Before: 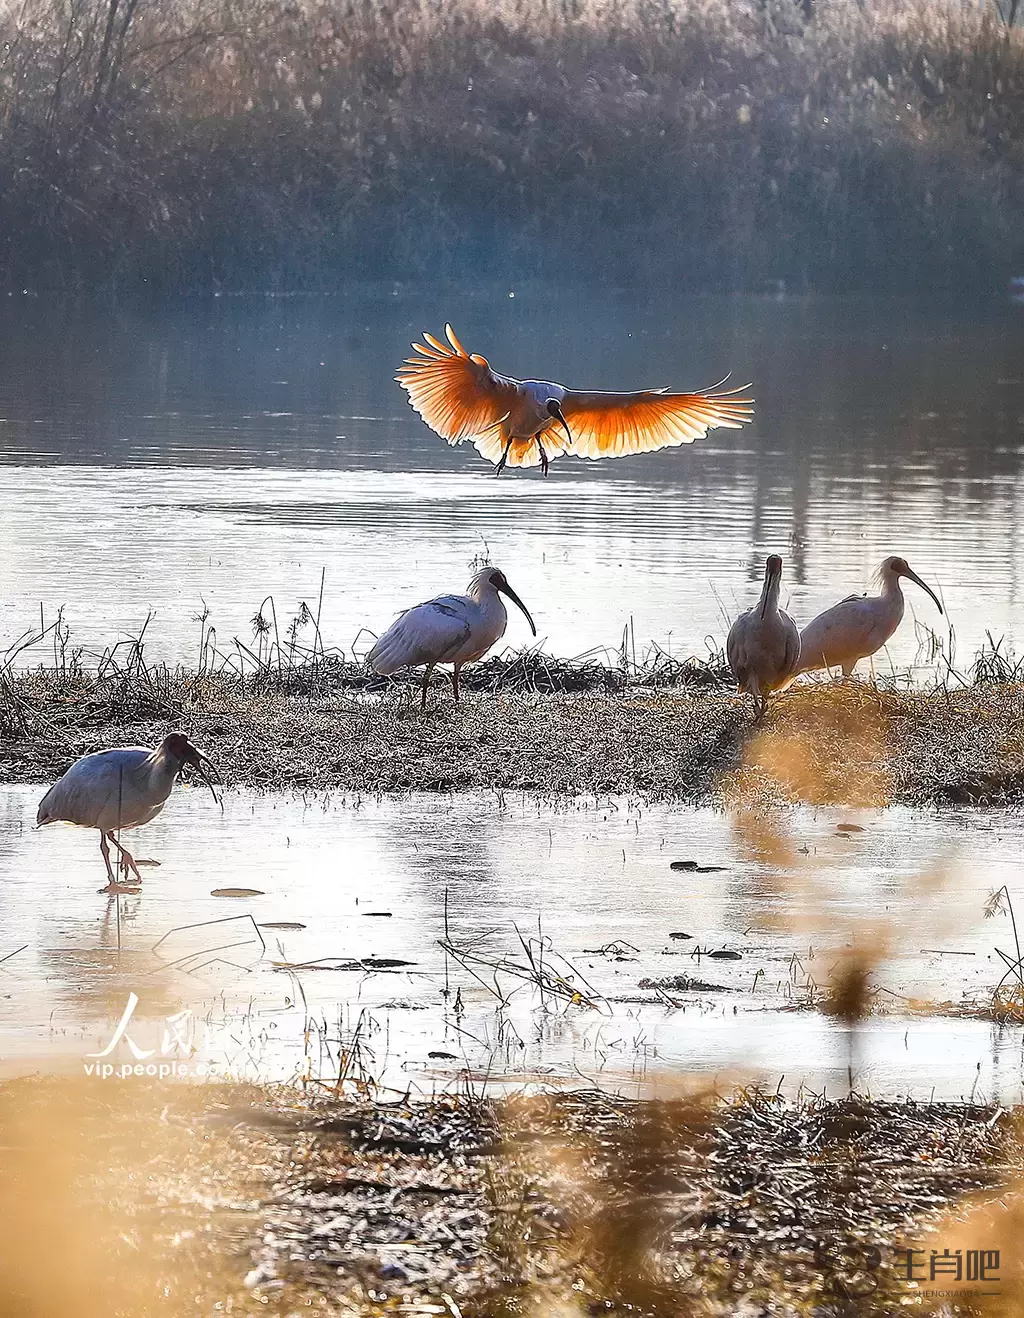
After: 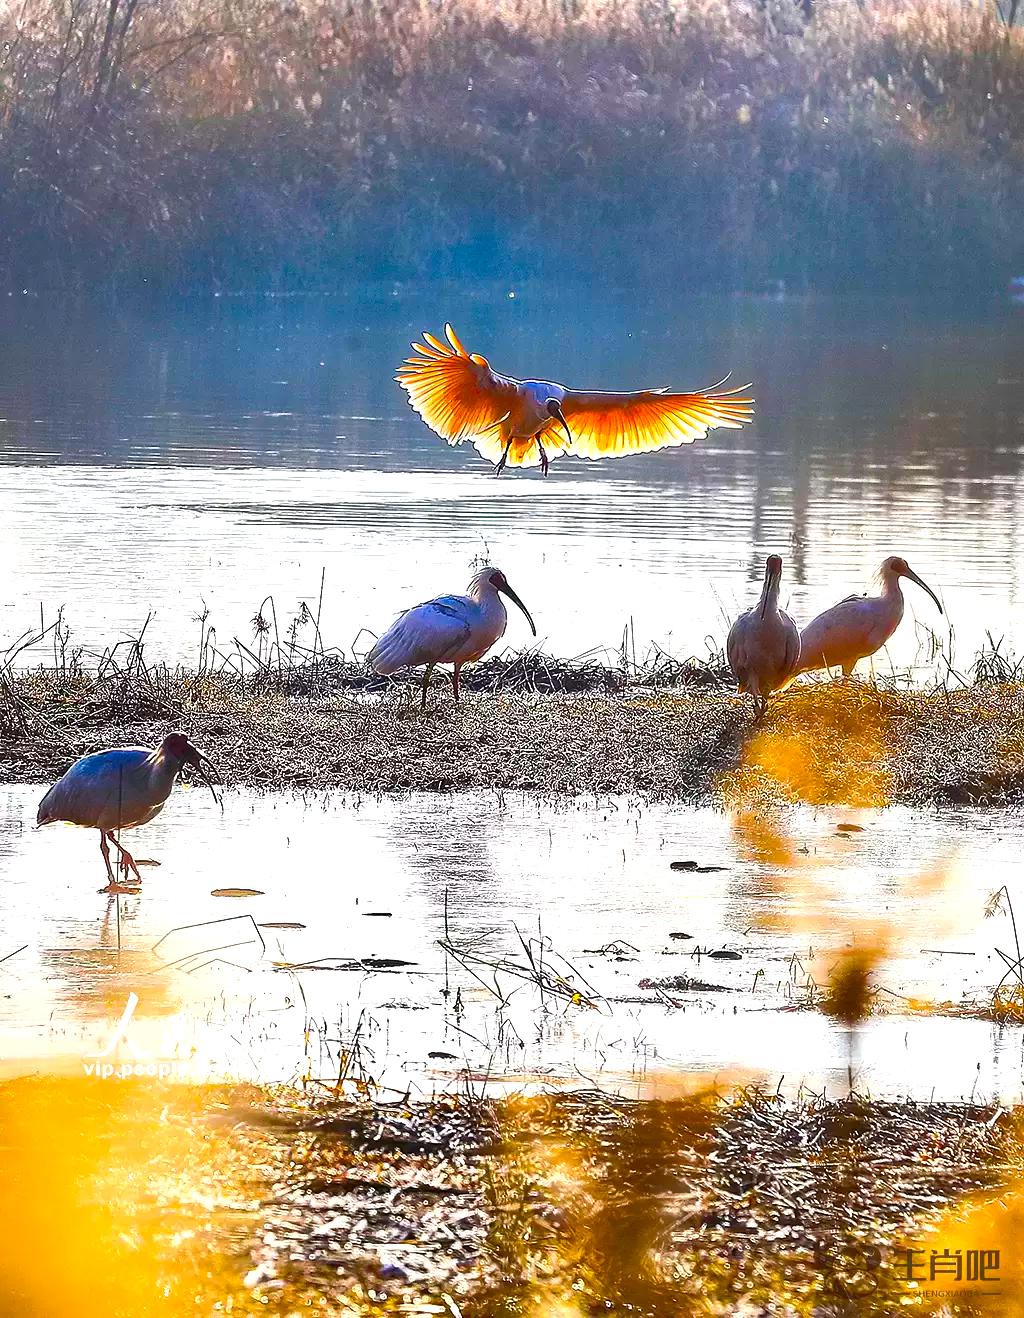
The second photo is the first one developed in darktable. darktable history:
exposure: exposure 0.604 EV, compensate exposure bias true, compensate highlight preservation false
shadows and highlights: radius 263.76, soften with gaussian
color balance rgb: linear chroma grading › global chroma 23.146%, perceptual saturation grading › global saturation 40.605%, global vibrance 9.838%
levels: levels [0, 0.478, 1]
